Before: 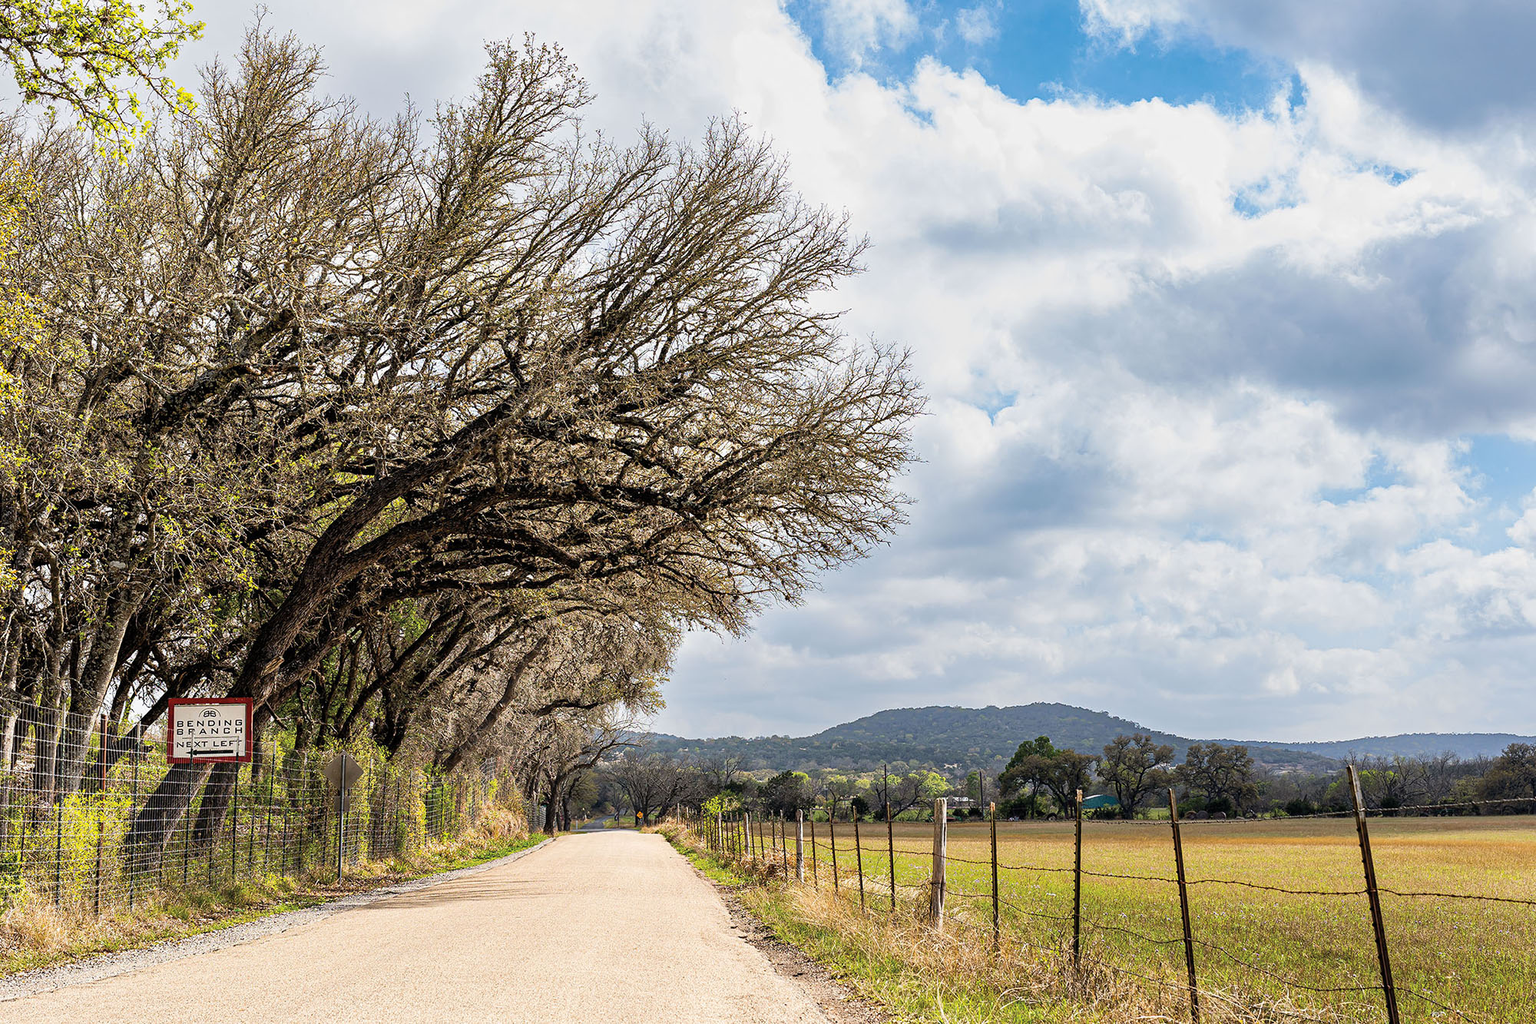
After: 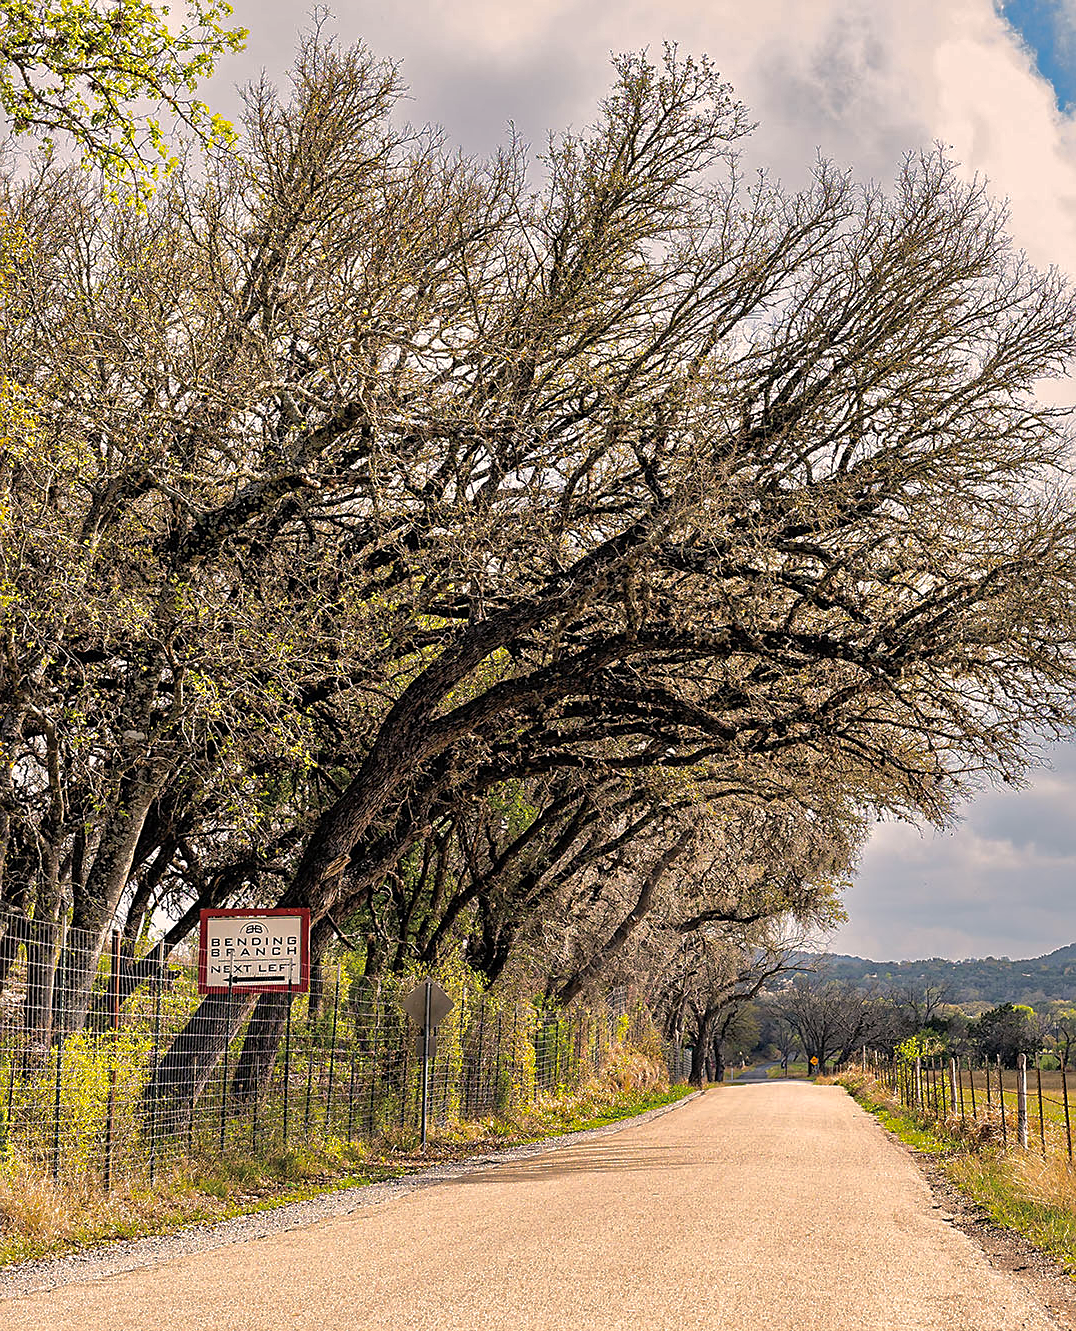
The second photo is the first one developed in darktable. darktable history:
sharpen: radius 1.851, amount 0.401, threshold 1.603
crop: left 0.986%, right 45.165%, bottom 0.08%
shadows and highlights: shadows 39.55, highlights -59.9
color balance rgb: power › chroma 0.511%, power › hue 262.1°, highlights gain › chroma 3.059%, highlights gain › hue 60.17°, perceptual saturation grading › global saturation -0.079%, global vibrance 11.631%, contrast 4.979%
